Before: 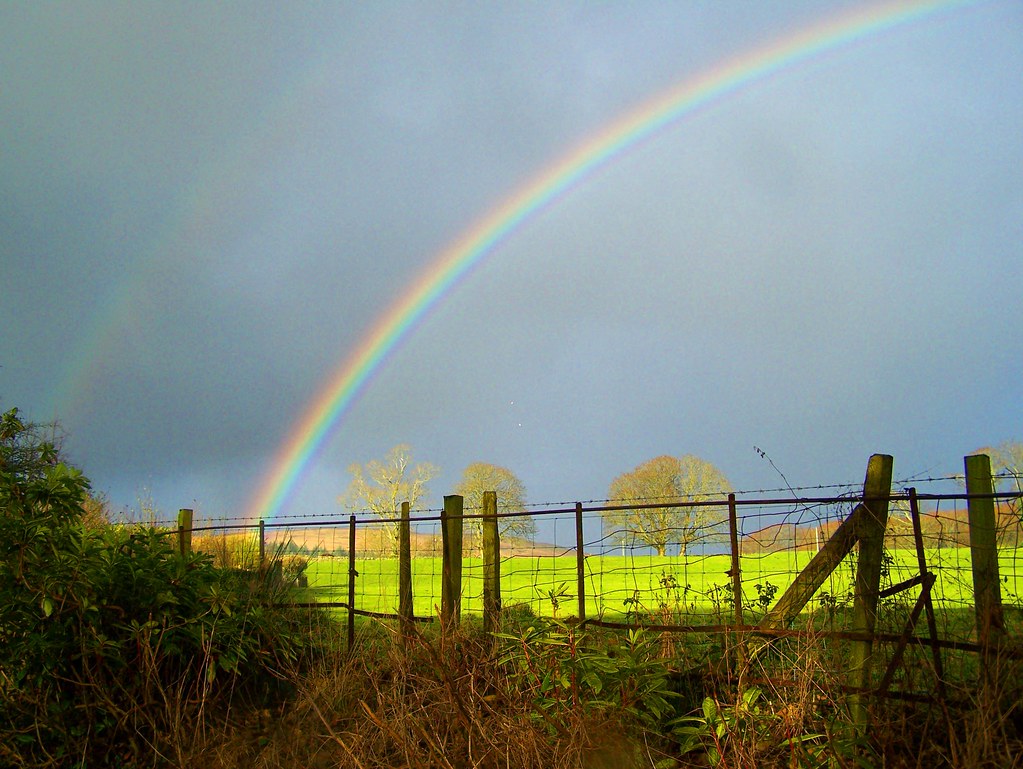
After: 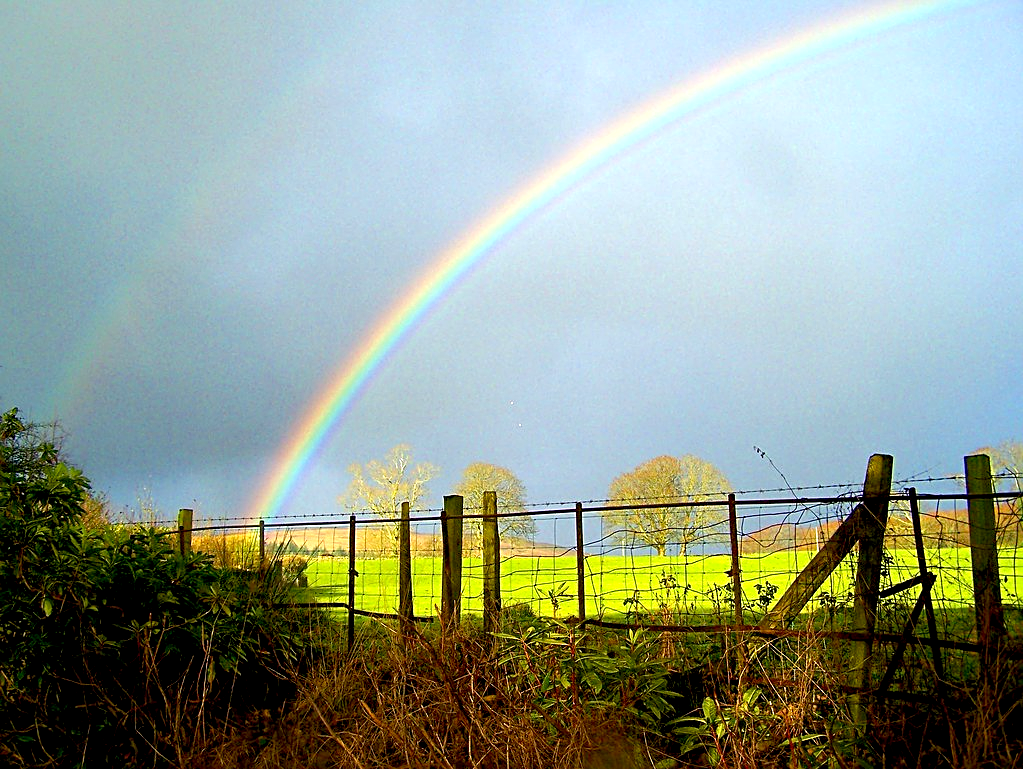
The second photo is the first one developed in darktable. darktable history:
graduated density: rotation -180°, offset 27.42
sharpen: on, module defaults
exposure: black level correction 0.012, exposure 0.7 EV, compensate exposure bias true, compensate highlight preservation false
